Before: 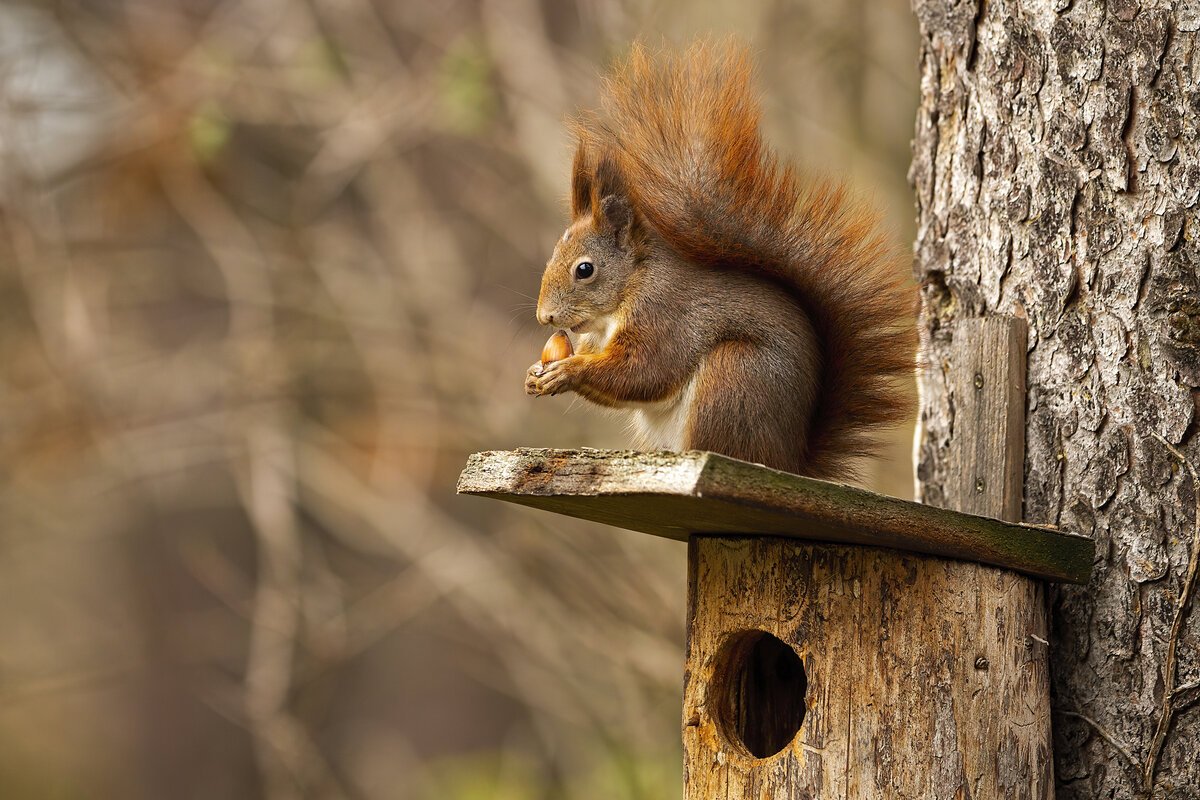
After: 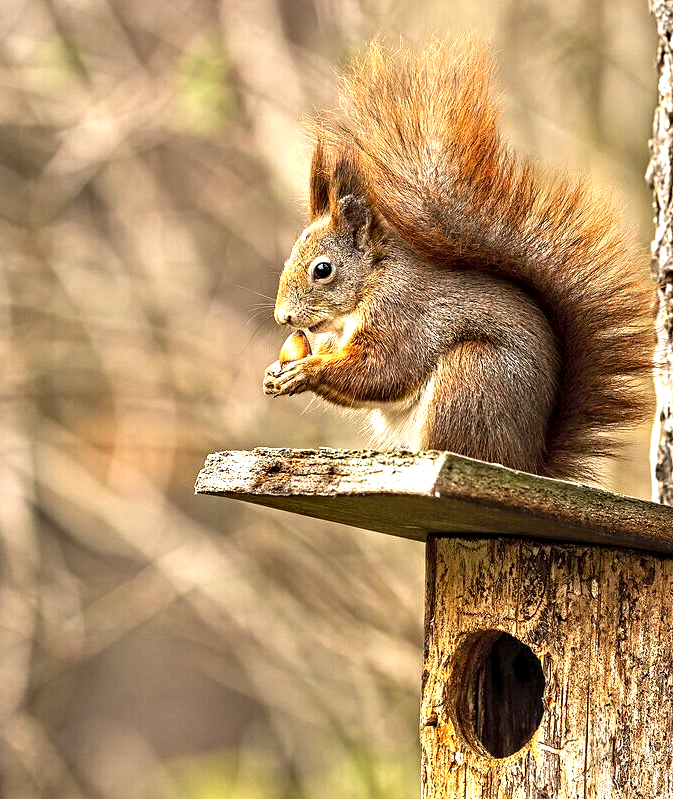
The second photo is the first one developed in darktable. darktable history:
contrast equalizer: octaves 7, y [[0.5, 0.542, 0.583, 0.625, 0.667, 0.708], [0.5 ×6], [0.5 ×6], [0 ×6], [0 ×6]]
crop: left 21.848%, right 22.064%, bottom 0.001%
exposure: black level correction 0, exposure 1.001 EV, compensate exposure bias true, compensate highlight preservation false
